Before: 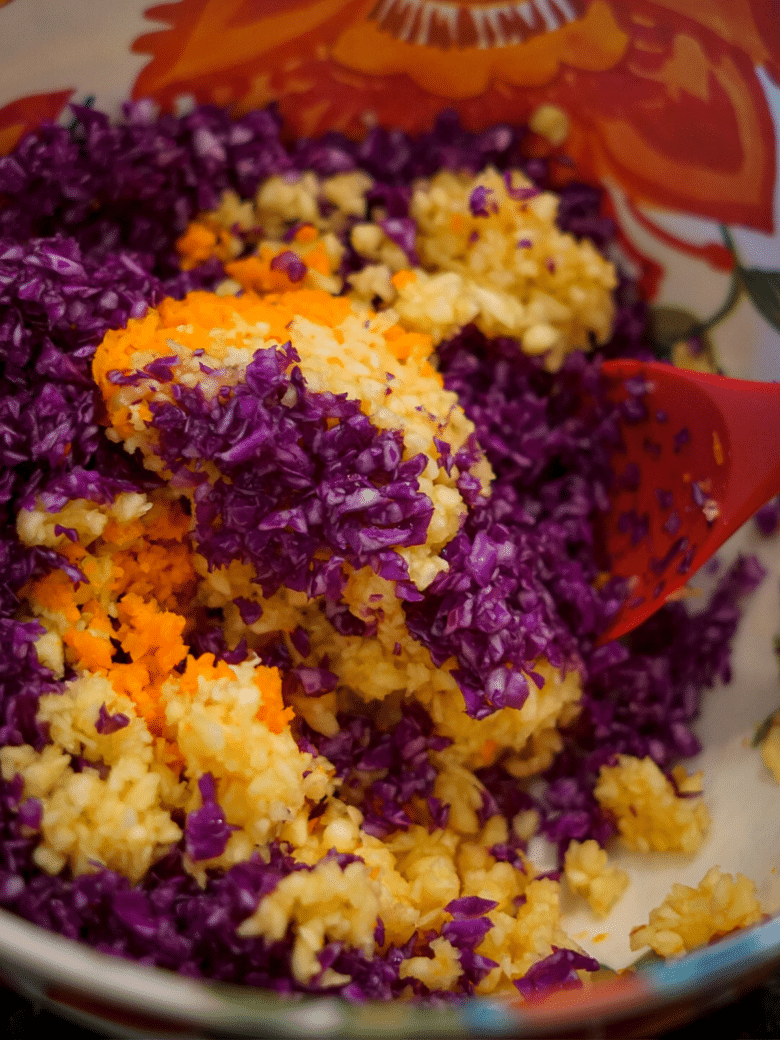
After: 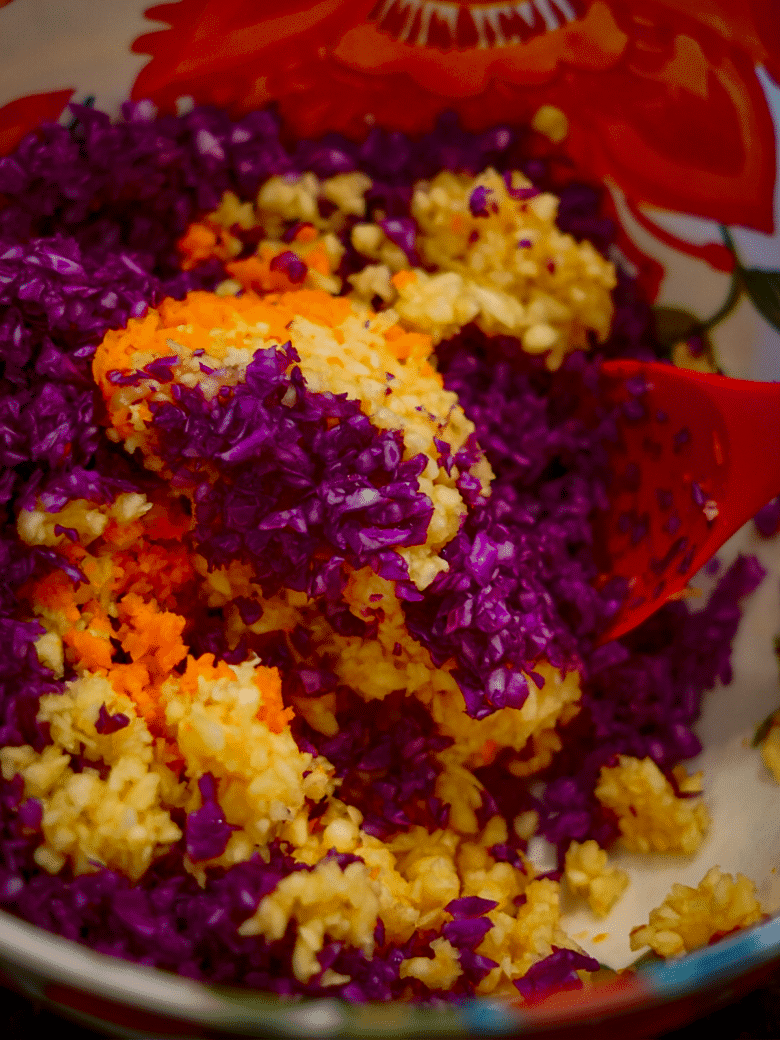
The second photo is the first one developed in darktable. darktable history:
shadows and highlights: on, module defaults
contrast brightness saturation: contrast 0.191, brightness -0.228, saturation 0.118
